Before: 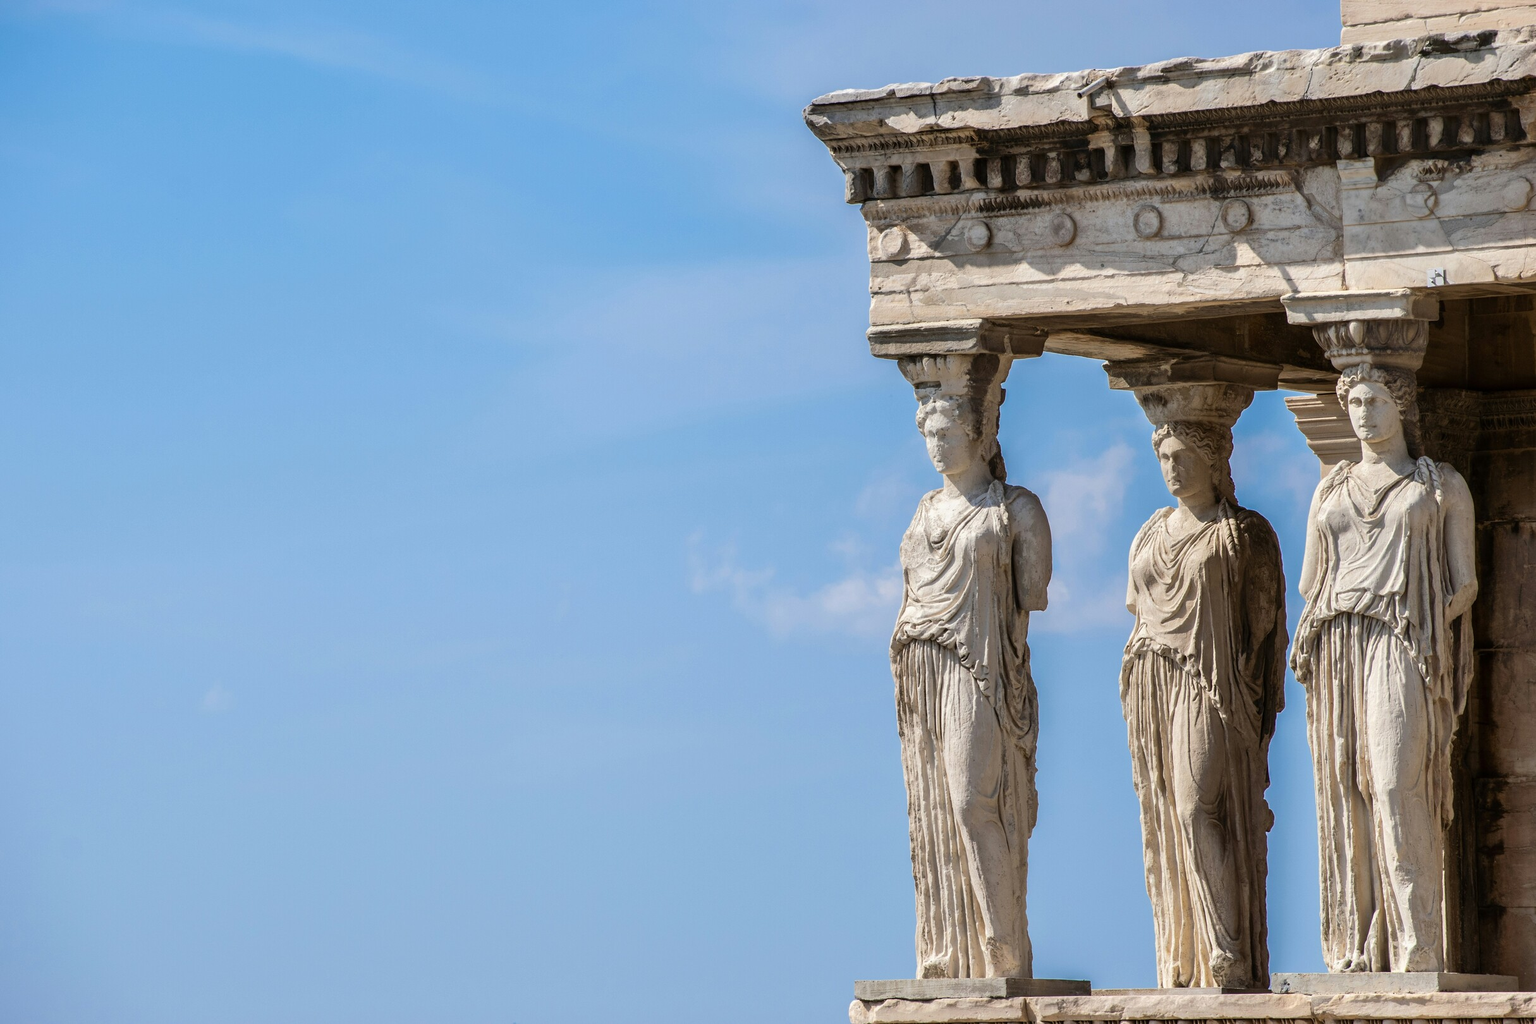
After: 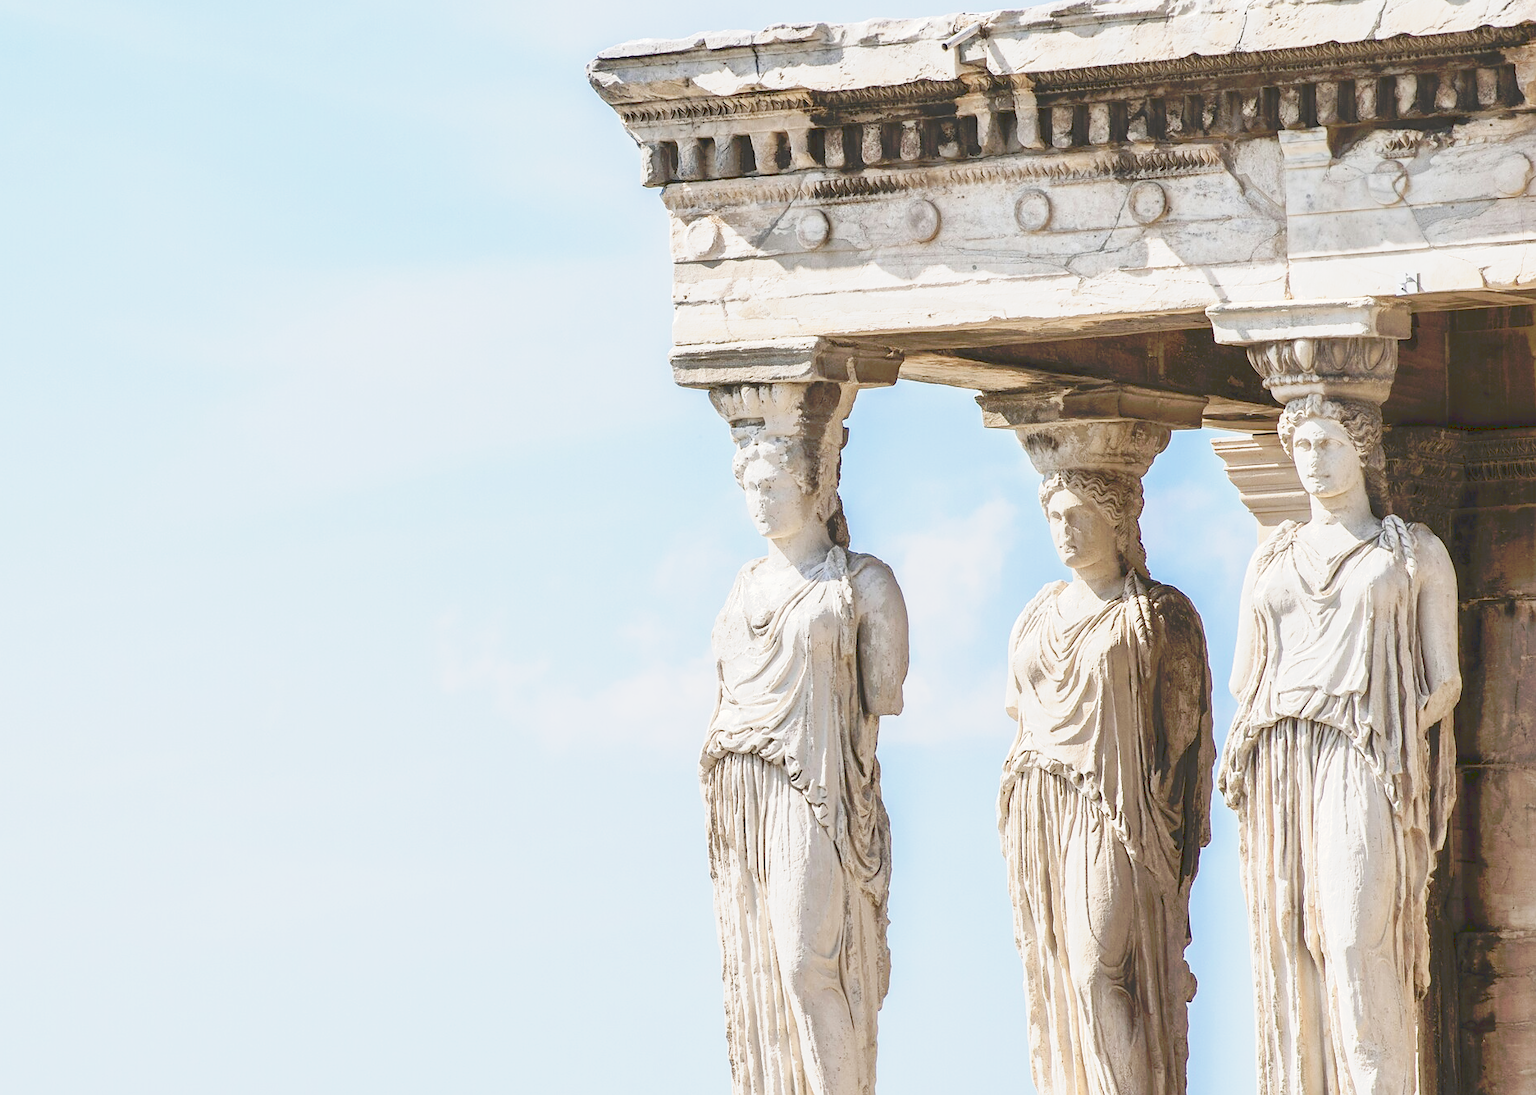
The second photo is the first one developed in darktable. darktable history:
tone equalizer: edges refinement/feathering 500, mask exposure compensation -1.57 EV, preserve details no
crop: left 22.921%, top 5.863%, bottom 11.606%
sharpen: radius 1.042, threshold 1.099
tone curve: curves: ch0 [(0, 0) (0.003, 0.195) (0.011, 0.161) (0.025, 0.21) (0.044, 0.24) (0.069, 0.254) (0.1, 0.283) (0.136, 0.347) (0.177, 0.412) (0.224, 0.455) (0.277, 0.531) (0.335, 0.606) (0.399, 0.679) (0.468, 0.748) (0.543, 0.814) (0.623, 0.876) (0.709, 0.927) (0.801, 0.949) (0.898, 0.962) (1, 1)], preserve colors none
